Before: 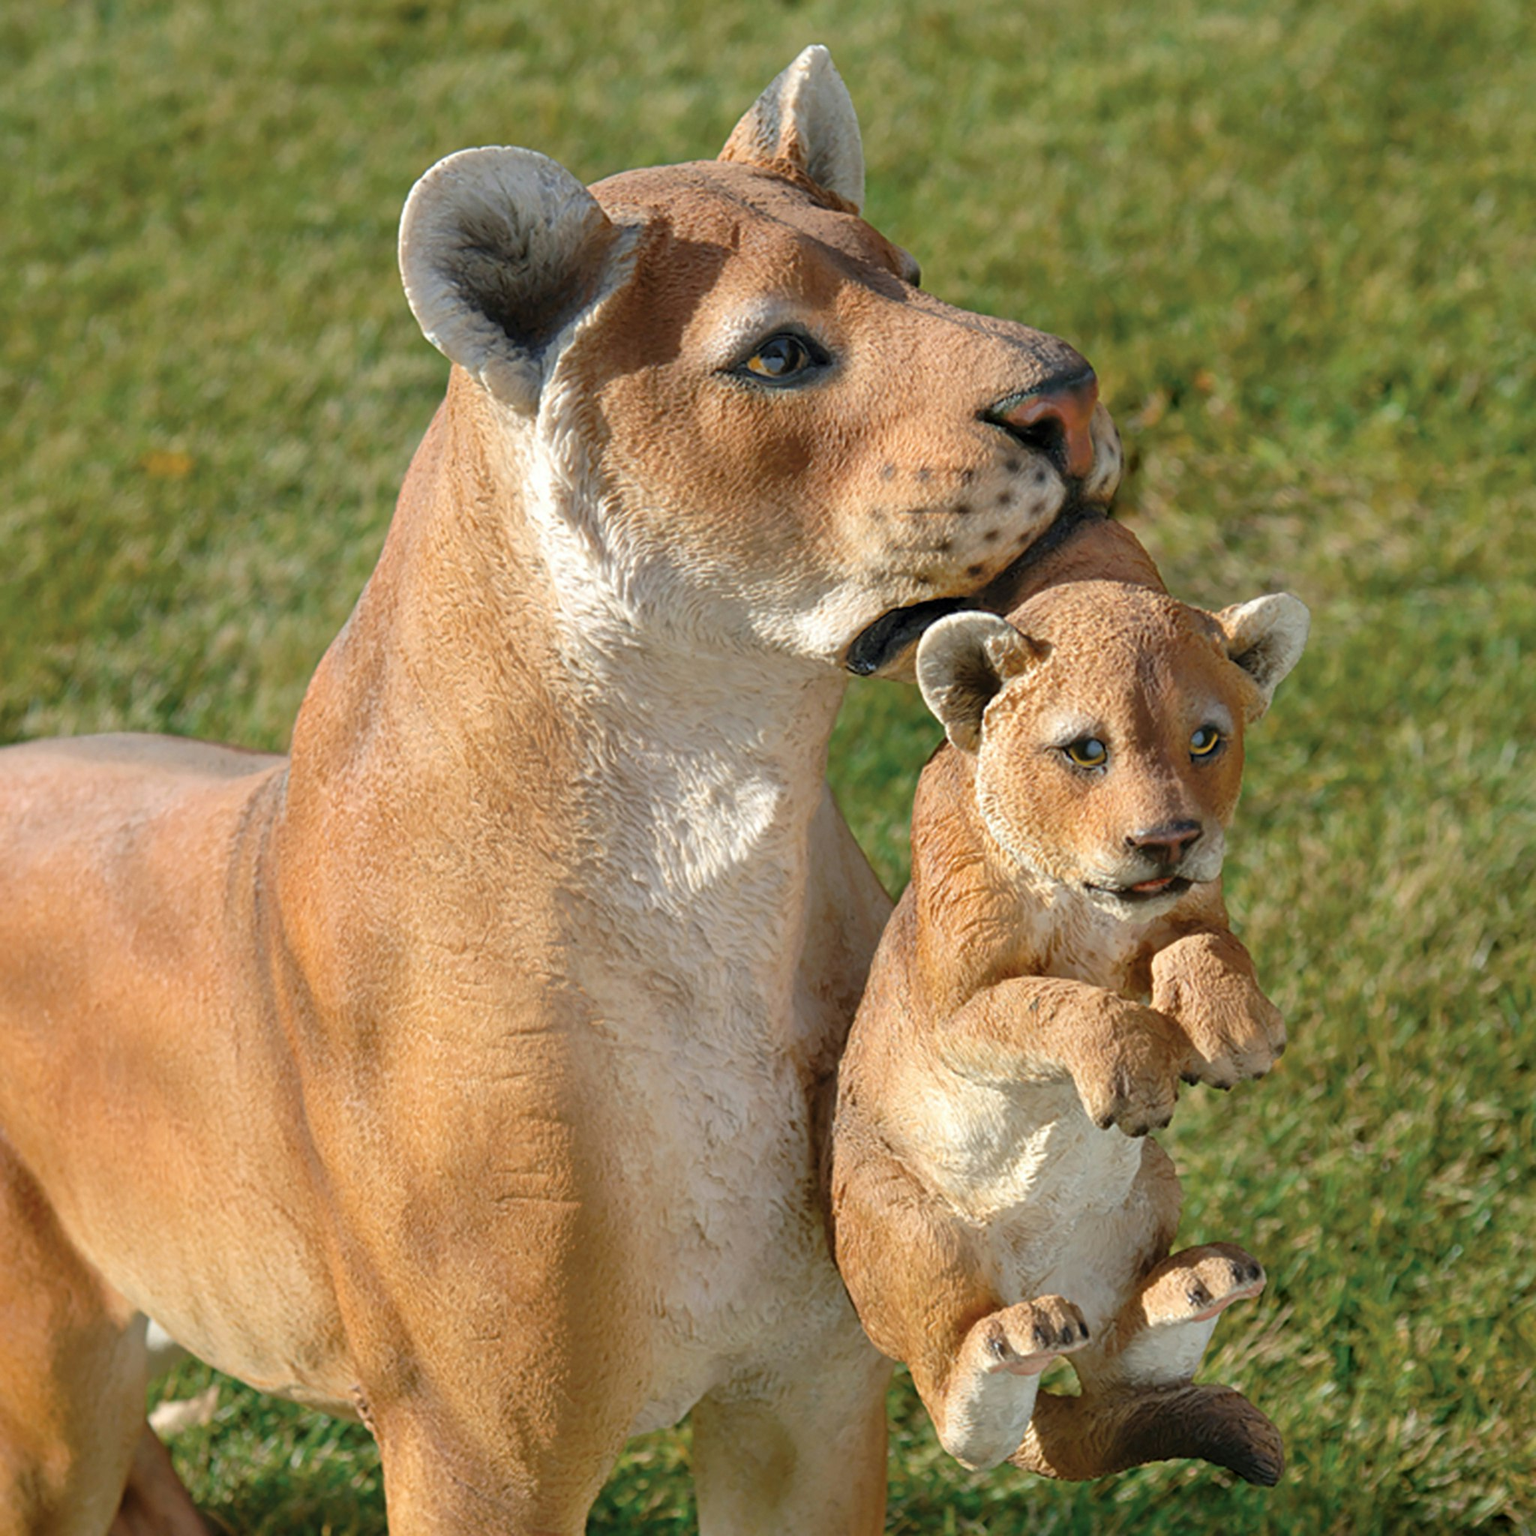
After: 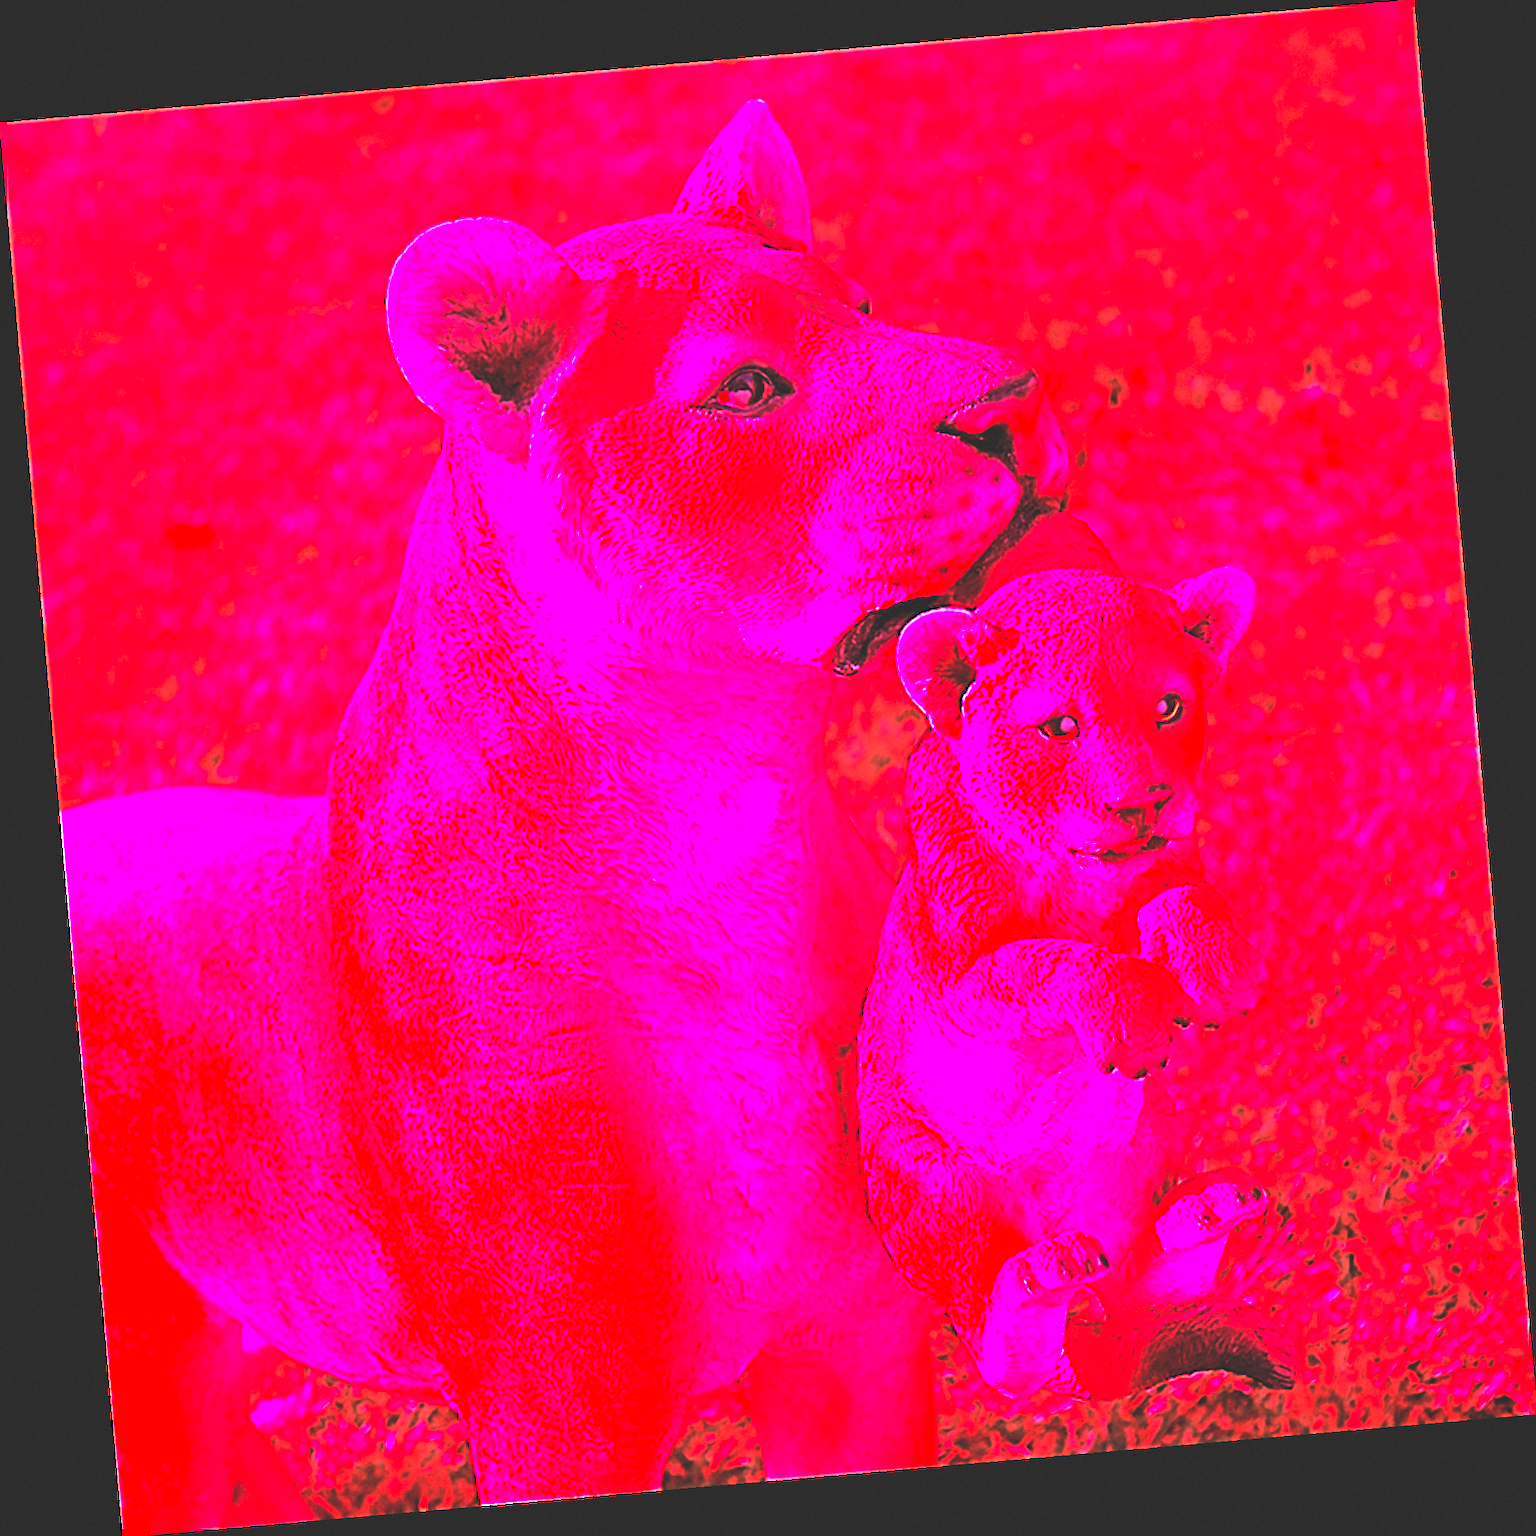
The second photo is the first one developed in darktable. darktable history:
sharpen: radius 4
rgb curve: curves: ch0 [(0, 0.186) (0.314, 0.284) (0.775, 0.708) (1, 1)], compensate middle gray true, preserve colors none
rotate and perspective: rotation -4.98°, automatic cropping off
white balance: red 4.26, blue 1.802
grain: coarseness 14.57 ISO, strength 8.8%
